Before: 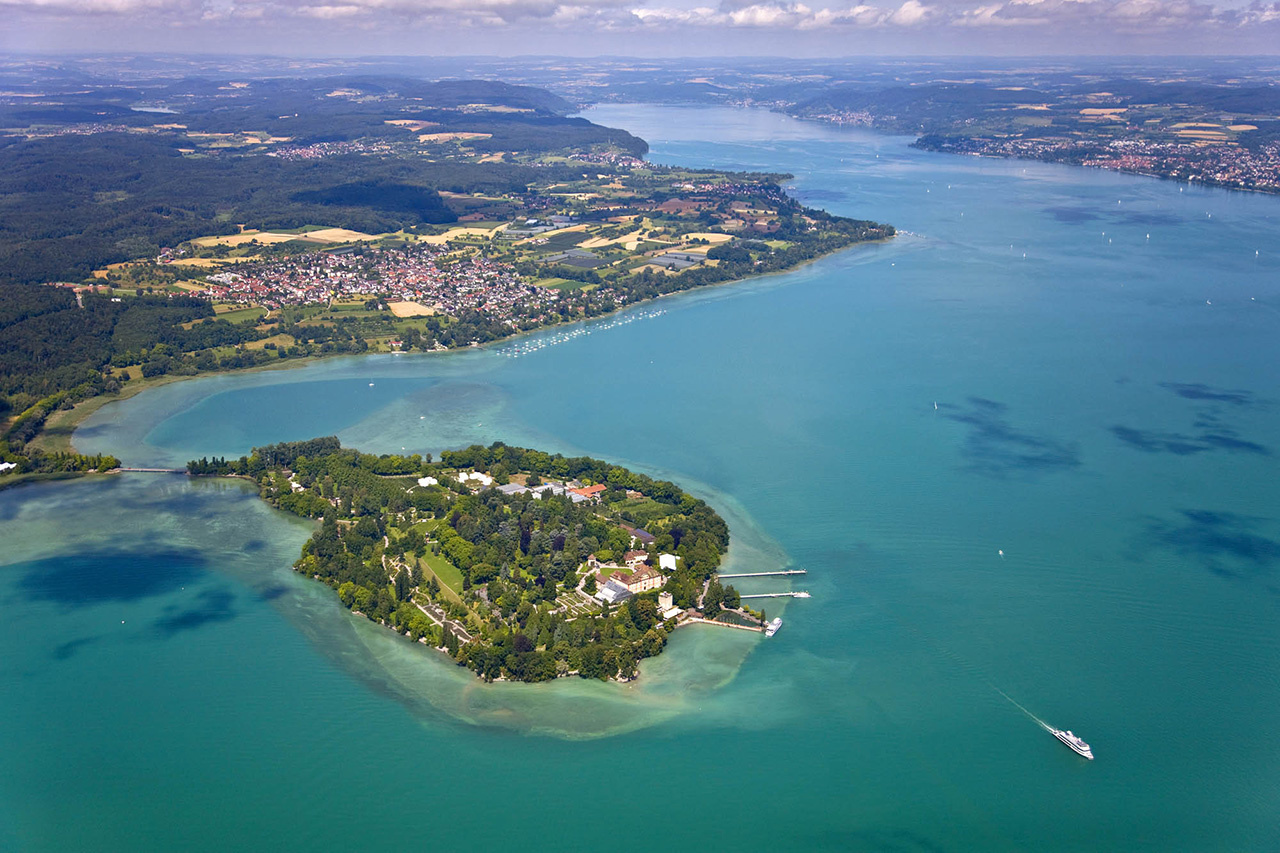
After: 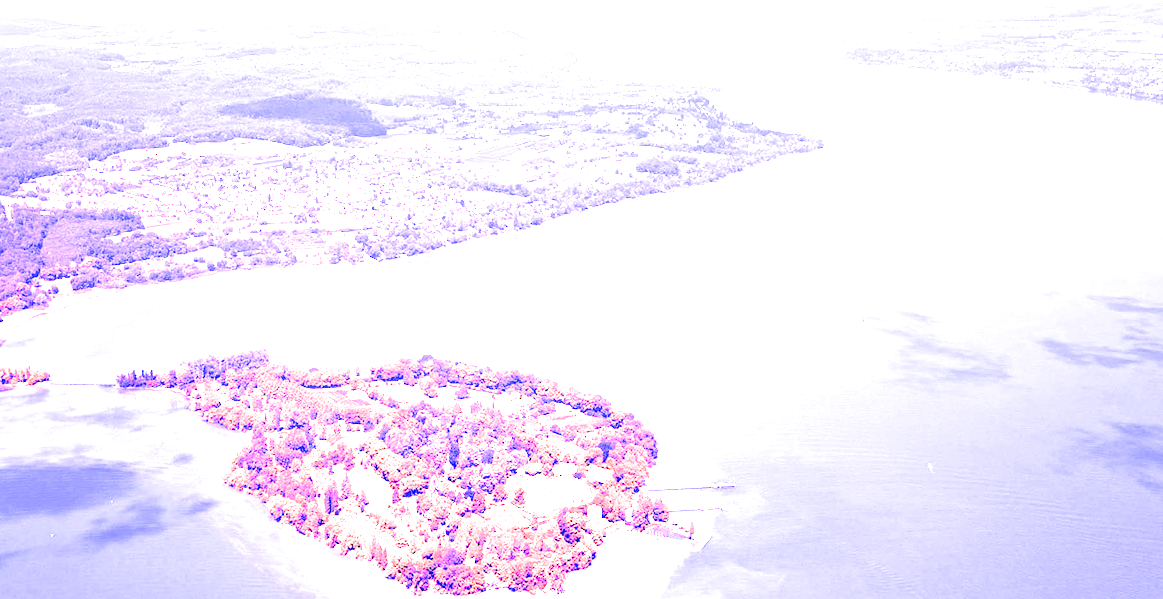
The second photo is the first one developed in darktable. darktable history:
crop: left 5.596%, top 10.314%, right 3.534%, bottom 19.395%
white balance: red 8, blue 8
filmic rgb: black relative exposure -5 EV, hardness 2.88, contrast 1.4, highlights saturation mix -20%
